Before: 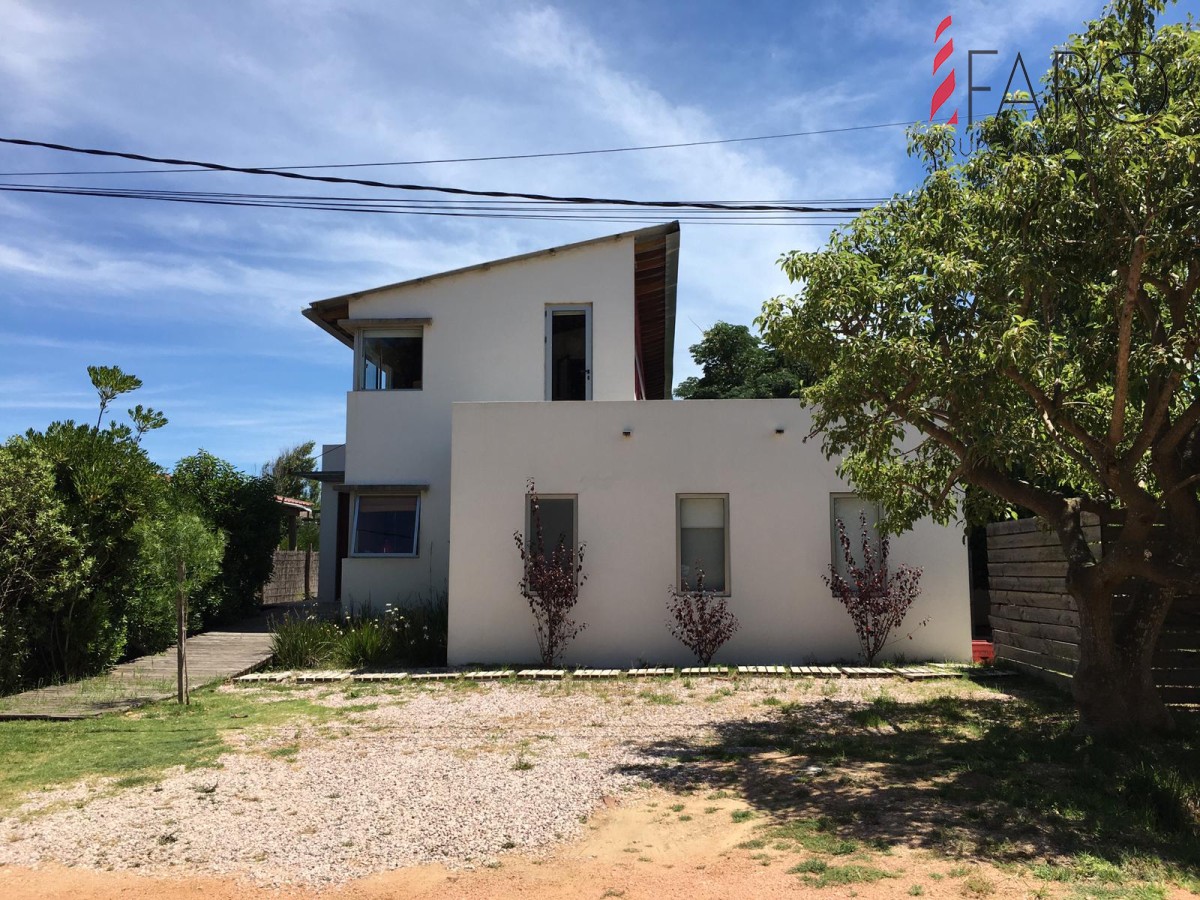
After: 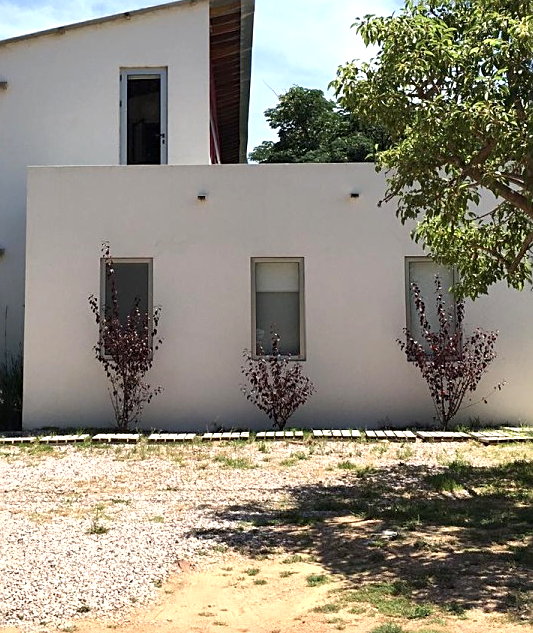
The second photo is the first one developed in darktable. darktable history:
exposure: black level correction 0.001, exposure 0.5 EV, compensate exposure bias true, compensate highlight preservation false
sharpen: on, module defaults
crop: left 35.432%, top 26.233%, right 20.145%, bottom 3.432%
